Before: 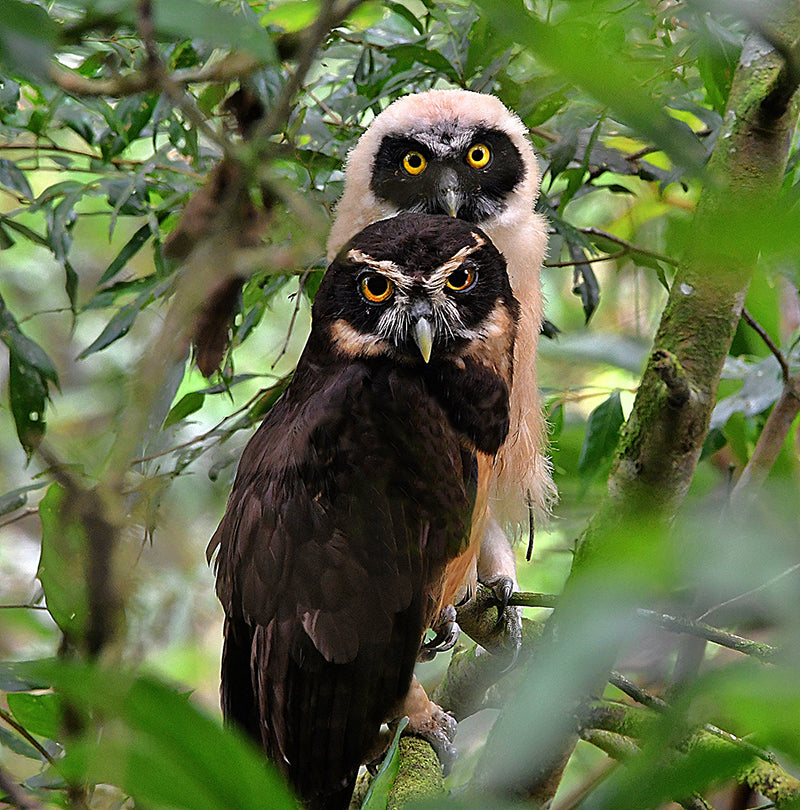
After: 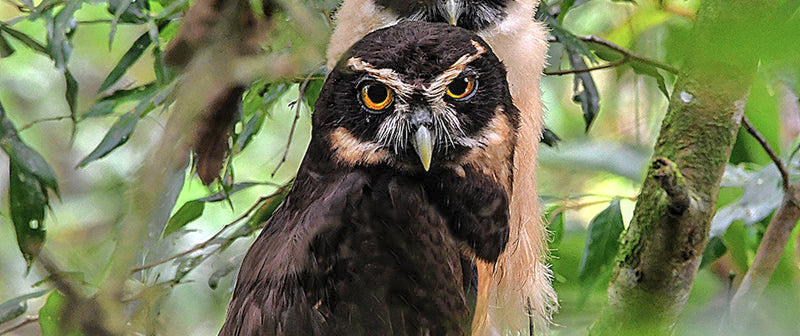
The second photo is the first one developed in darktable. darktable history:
crop and rotate: top 23.785%, bottom 34.668%
contrast brightness saturation: brightness 0.143
local contrast: on, module defaults
